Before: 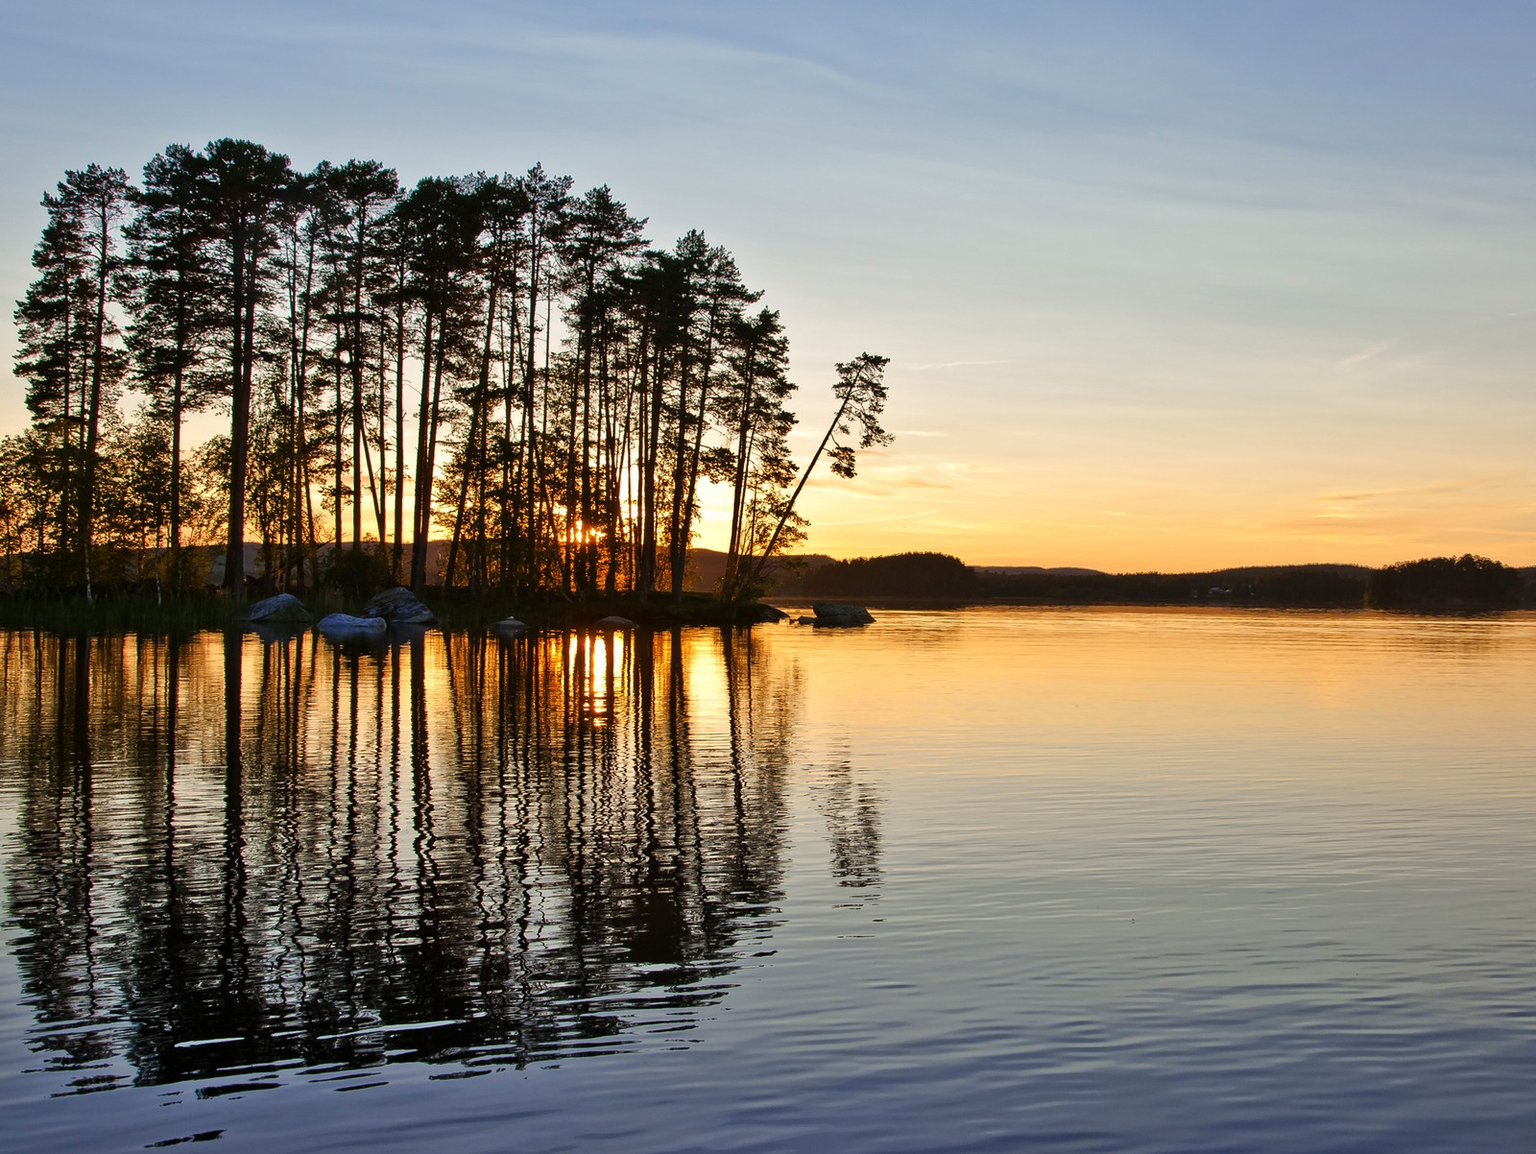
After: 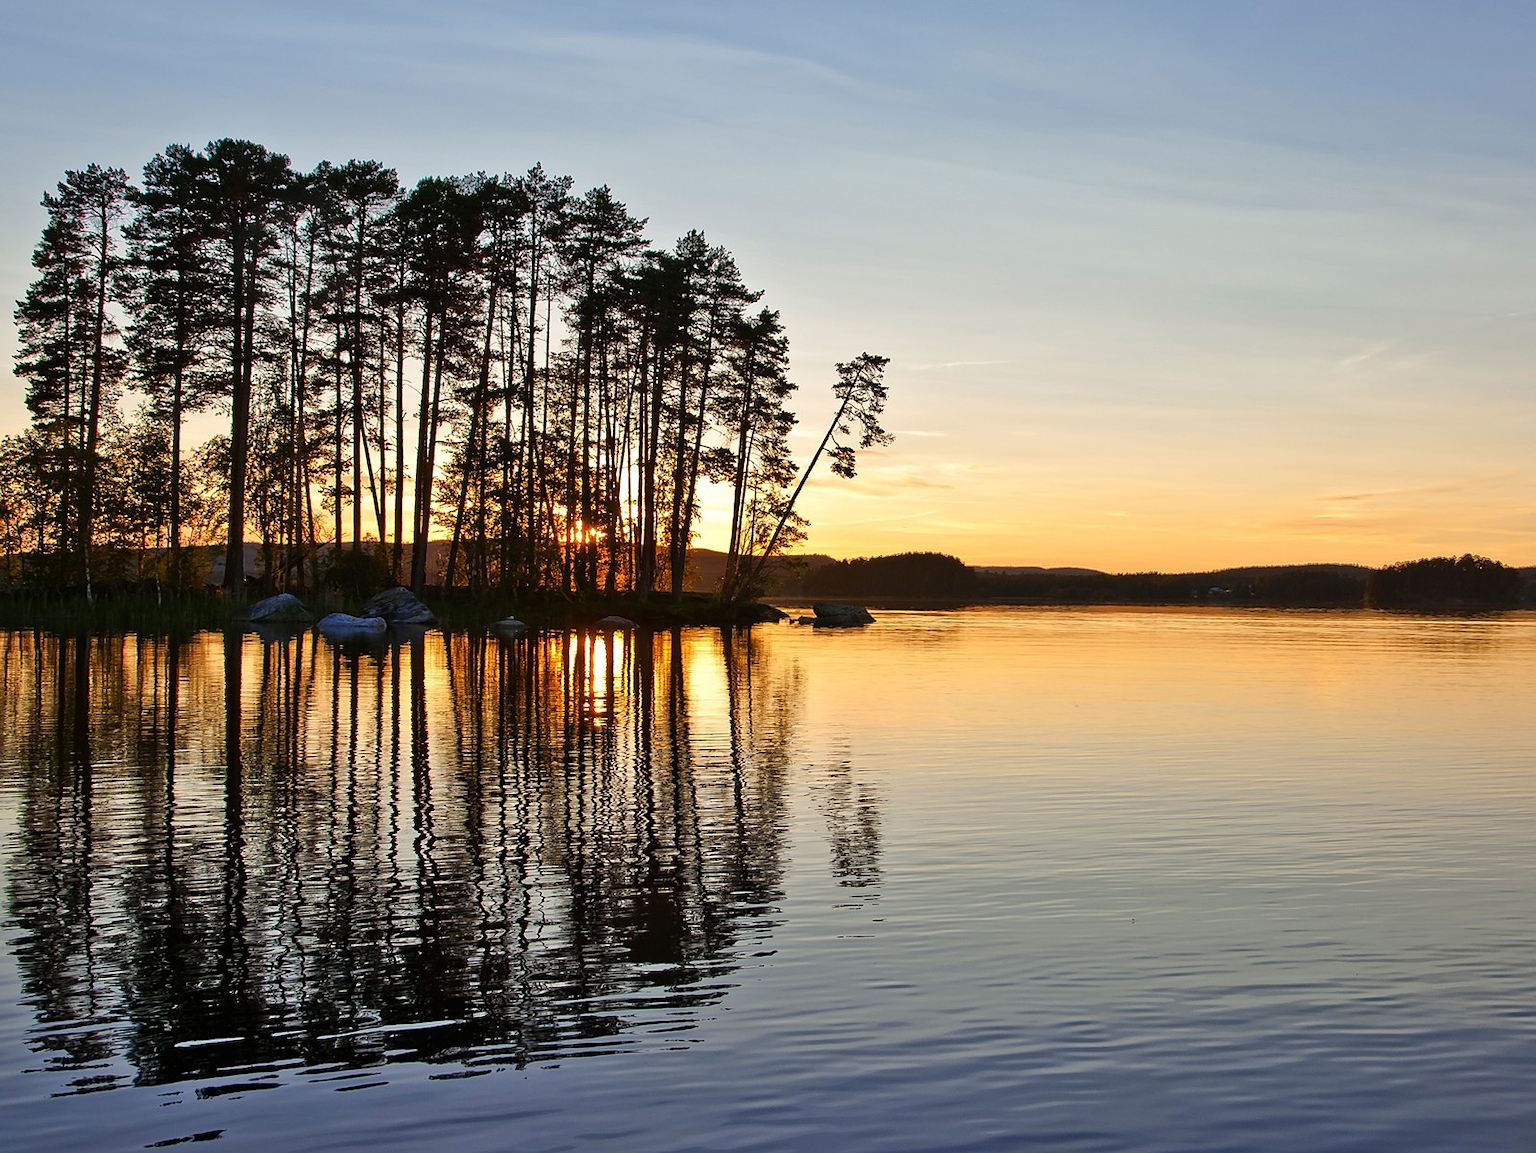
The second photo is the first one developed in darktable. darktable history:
sharpen: radius 1.272, amount 0.294, threshold 0.193
